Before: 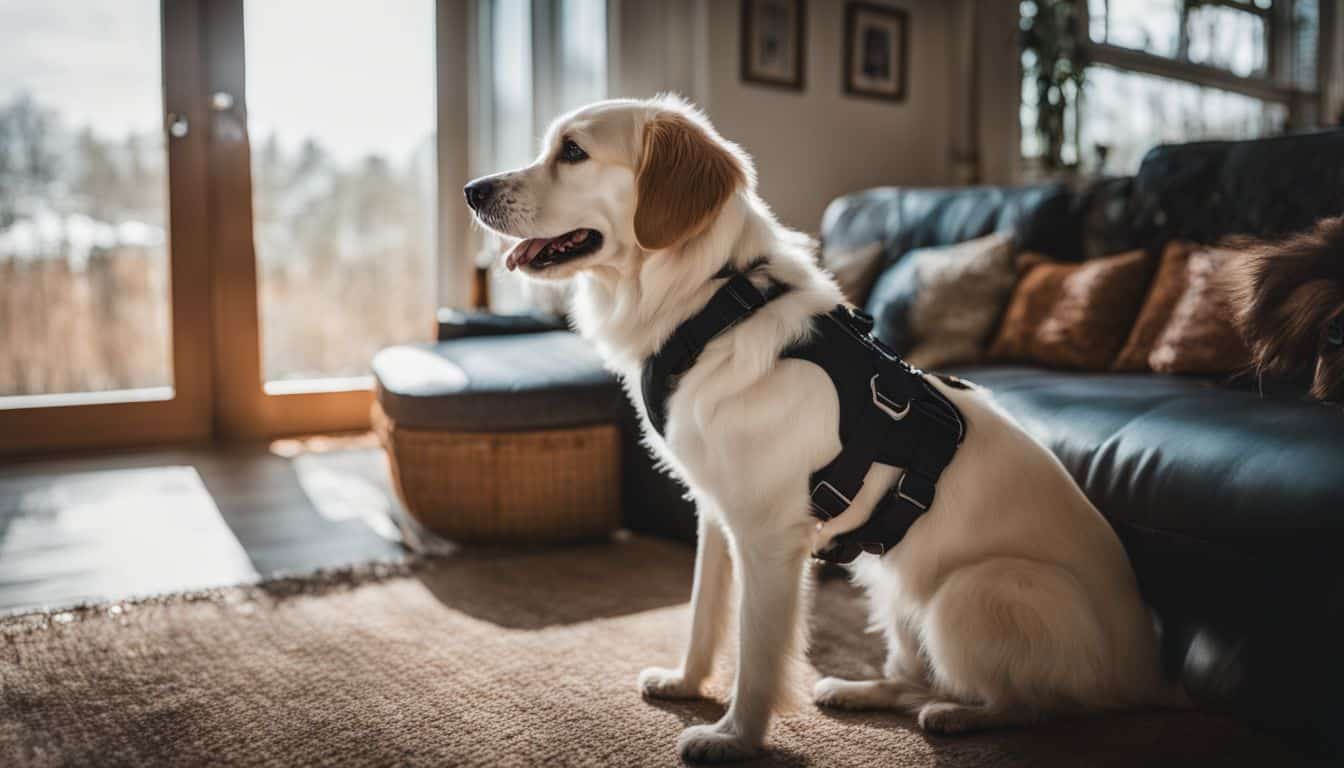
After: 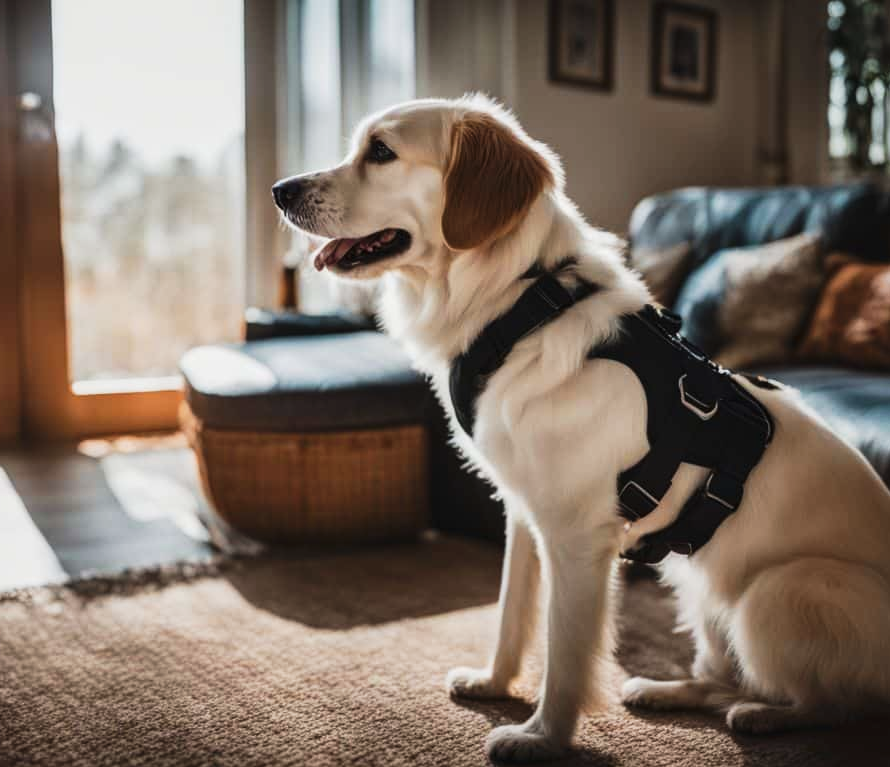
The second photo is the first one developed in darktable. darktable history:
tone curve: curves: ch0 [(0.016, 0.011) (0.204, 0.146) (0.515, 0.476) (0.78, 0.795) (1, 0.981)], preserve colors none
crop and rotate: left 14.335%, right 19.406%
